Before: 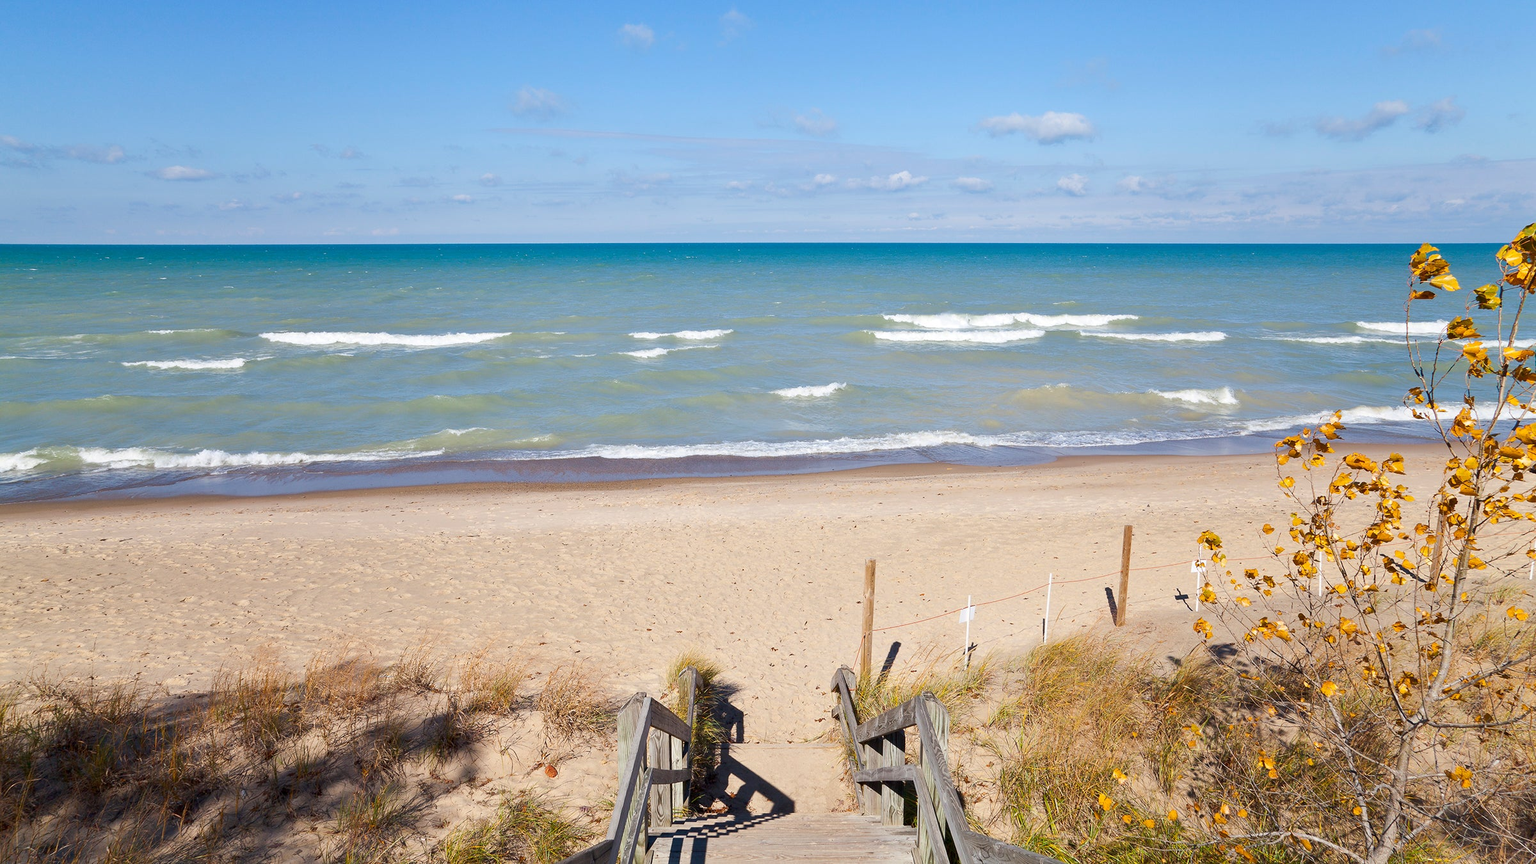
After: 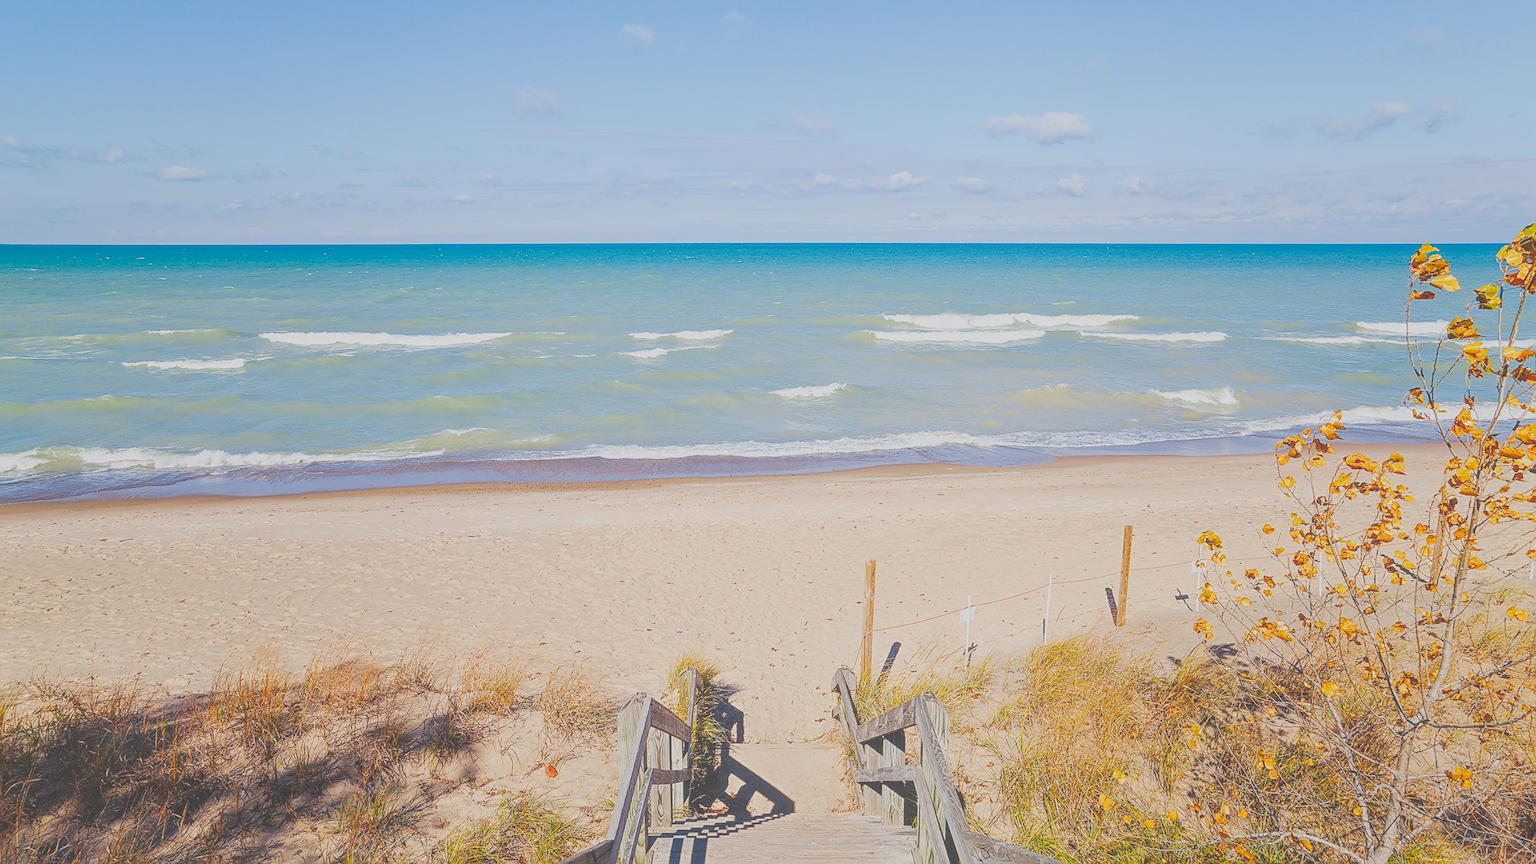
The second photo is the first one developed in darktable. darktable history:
tone curve: curves: ch0 [(0, 0) (0.003, 0.14) (0.011, 0.141) (0.025, 0.141) (0.044, 0.142) (0.069, 0.146) (0.1, 0.151) (0.136, 0.16) (0.177, 0.182) (0.224, 0.214) (0.277, 0.272) (0.335, 0.35) (0.399, 0.453) (0.468, 0.548) (0.543, 0.634) (0.623, 0.715) (0.709, 0.778) (0.801, 0.848) (0.898, 0.902) (1, 1)], preserve colors none
contrast equalizer: y [[0.439, 0.44, 0.442, 0.457, 0.493, 0.498], [0.5 ×6], [0.5 ×6], [0 ×6], [0 ×6]], mix 0.59
sharpen: on, module defaults
local contrast: highlights 73%, shadows 15%, midtone range 0.197
filmic rgb: black relative exposure -13 EV, threshold 3 EV, target white luminance 85%, hardness 6.3, latitude 42.11%, contrast 0.858, shadows ↔ highlights balance 8.63%, color science v4 (2020), enable highlight reconstruction true
